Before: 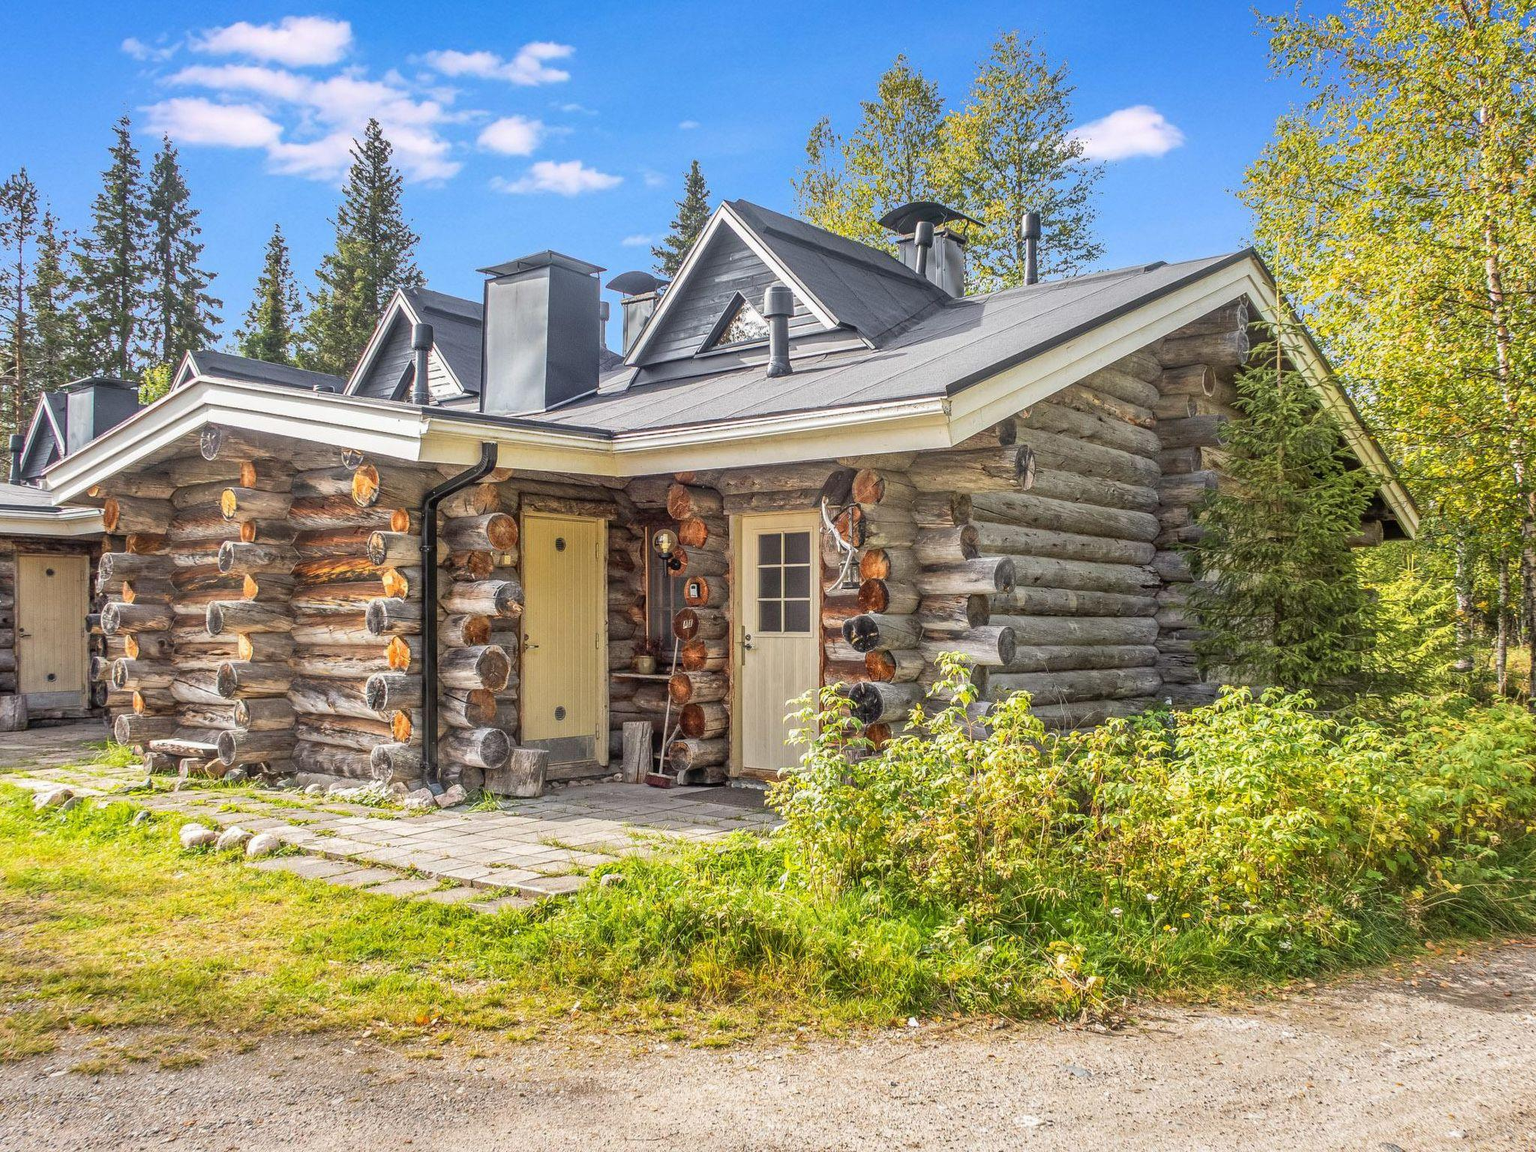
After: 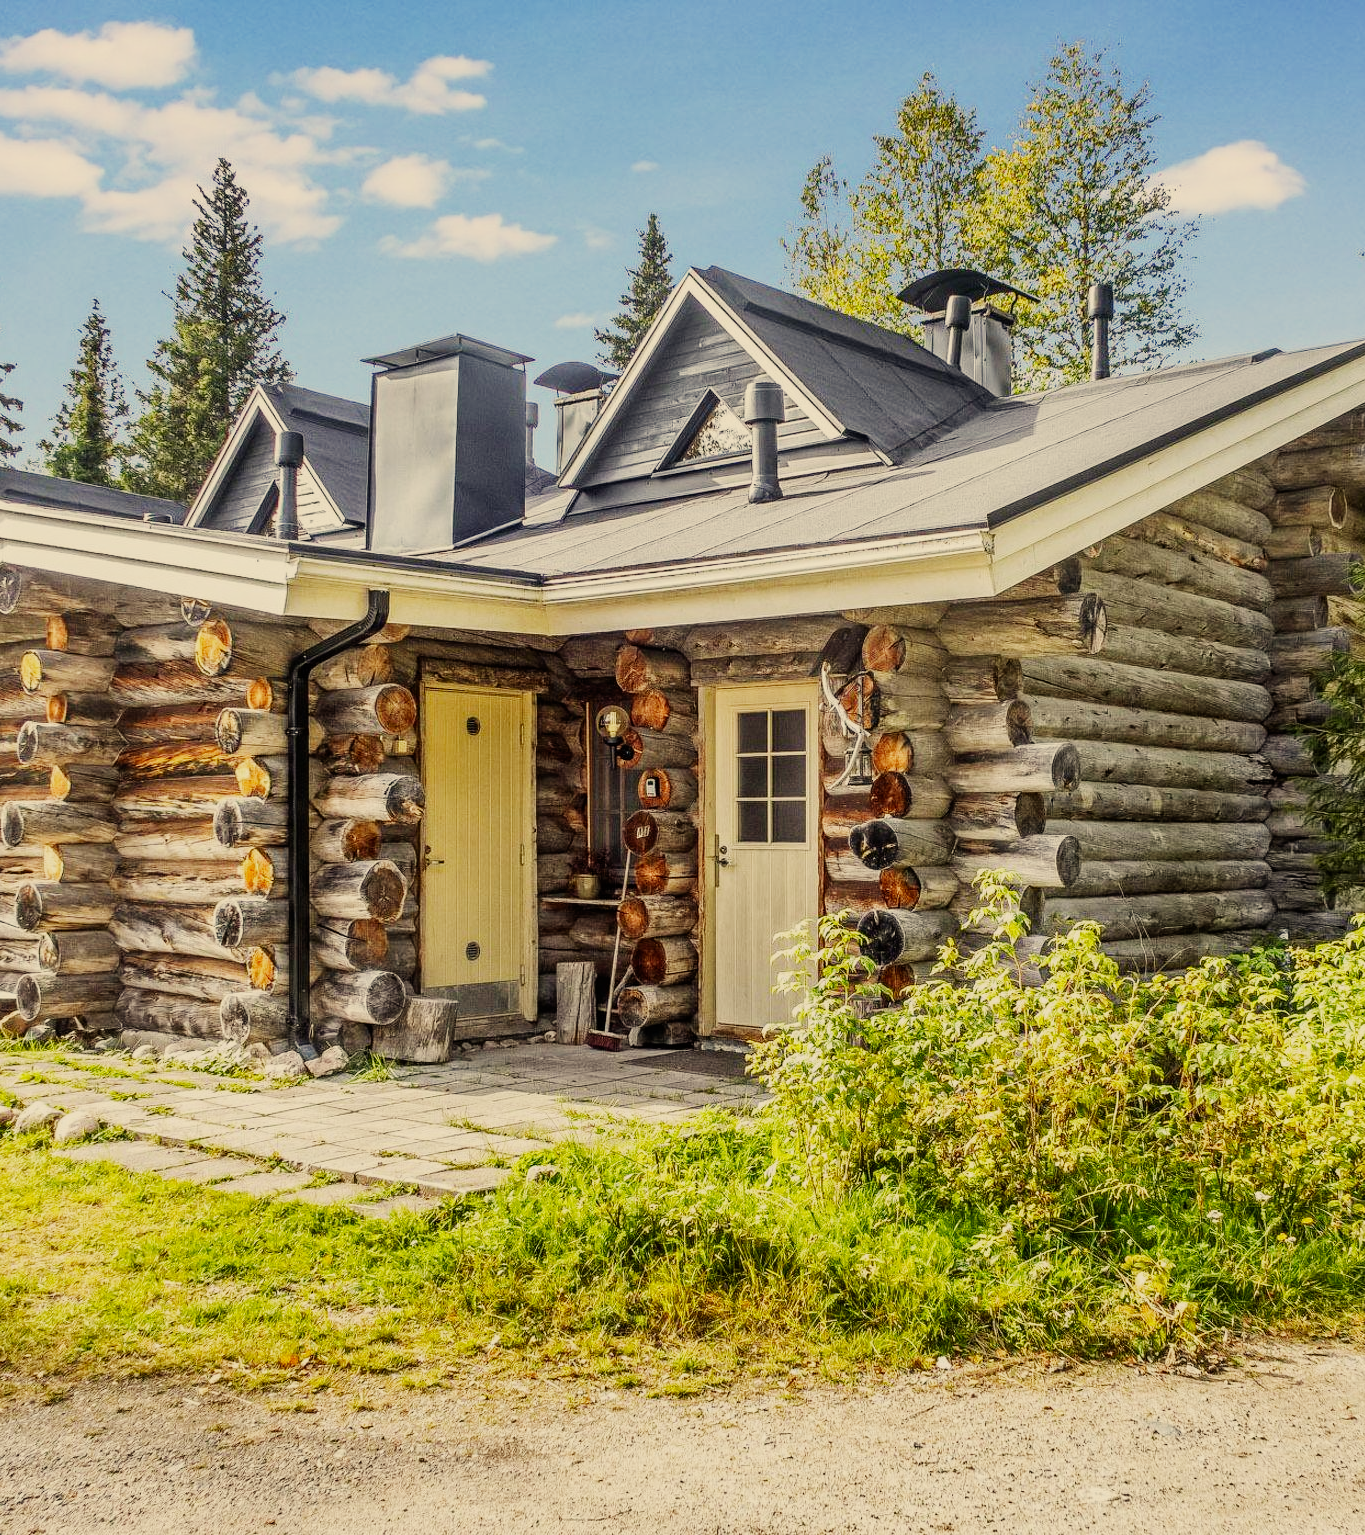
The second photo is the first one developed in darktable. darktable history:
sigmoid: contrast 1.7, skew -0.2, preserve hue 0%, red attenuation 0.1, red rotation 0.035, green attenuation 0.1, green rotation -0.017, blue attenuation 0.15, blue rotation -0.052, base primaries Rec2020
contrast brightness saturation: contrast 0.01, saturation -0.05
color correction: highlights a* 1.39, highlights b* 17.83
crop and rotate: left 13.409%, right 19.924%
